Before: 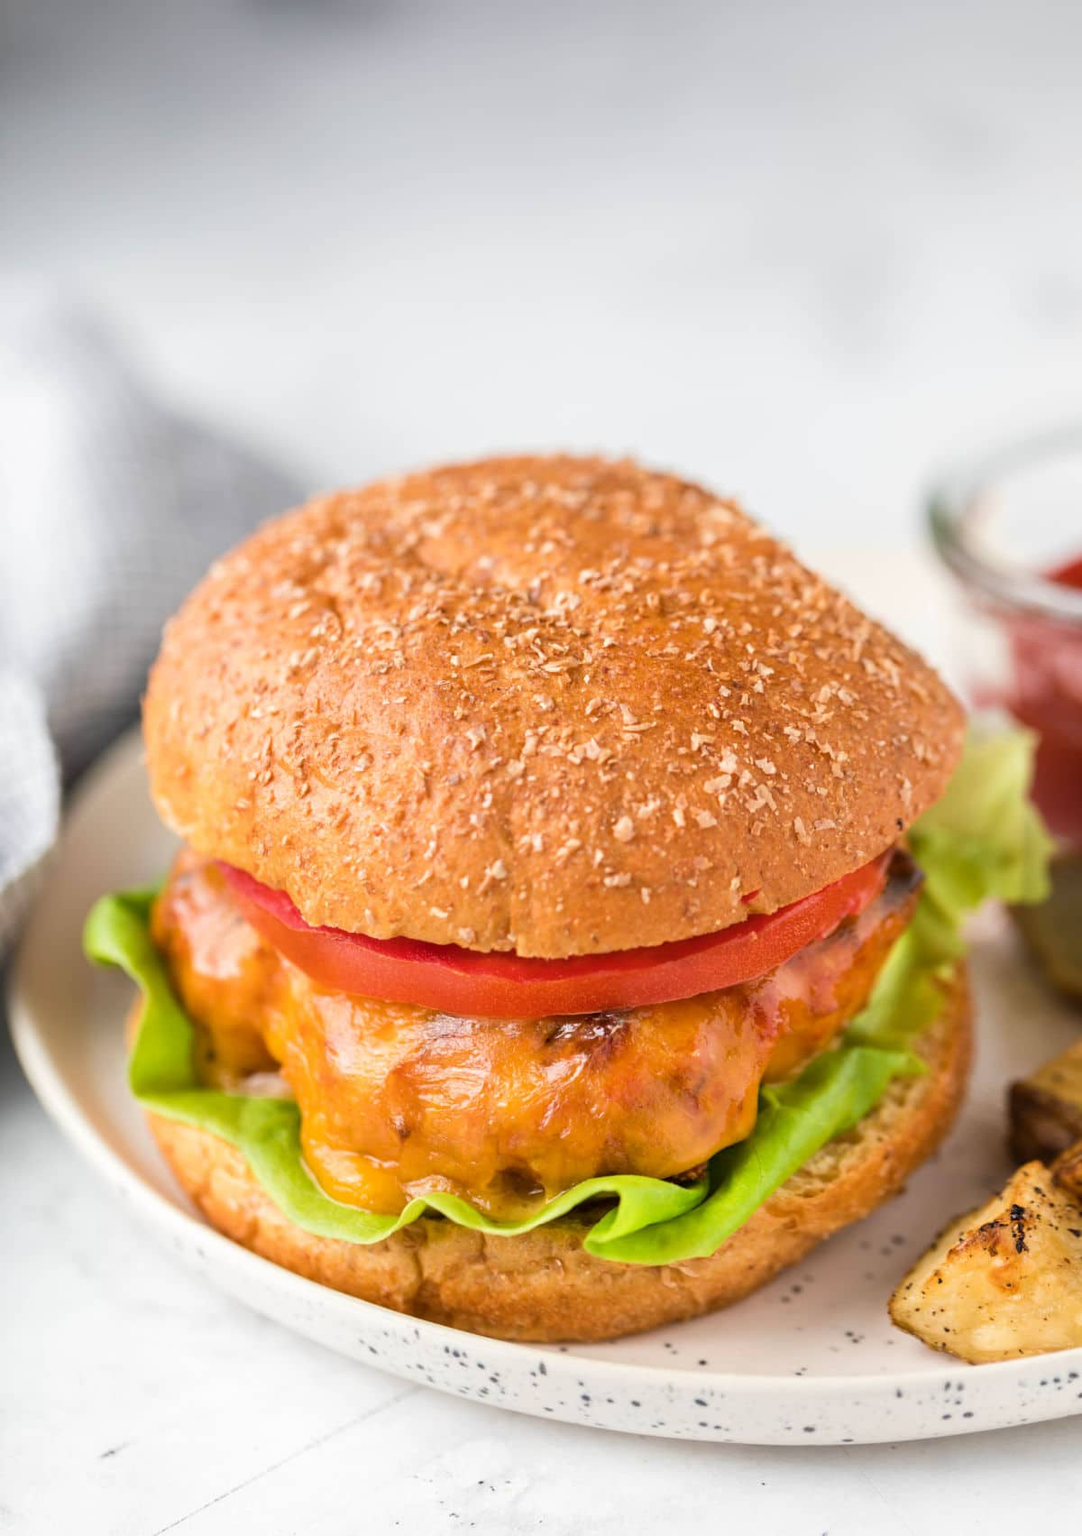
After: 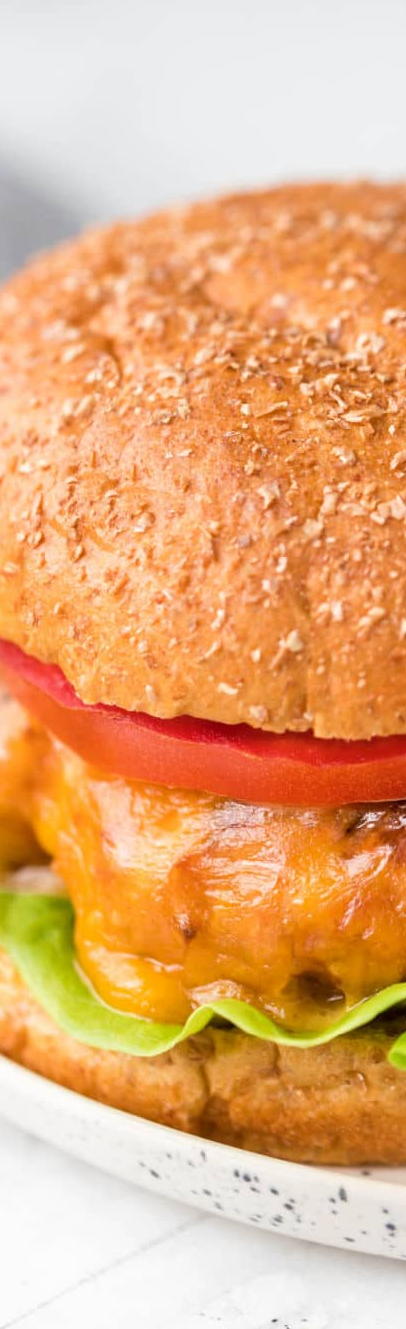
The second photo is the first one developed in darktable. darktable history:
crop and rotate: left 21.6%, top 18.99%, right 44.519%, bottom 2.965%
